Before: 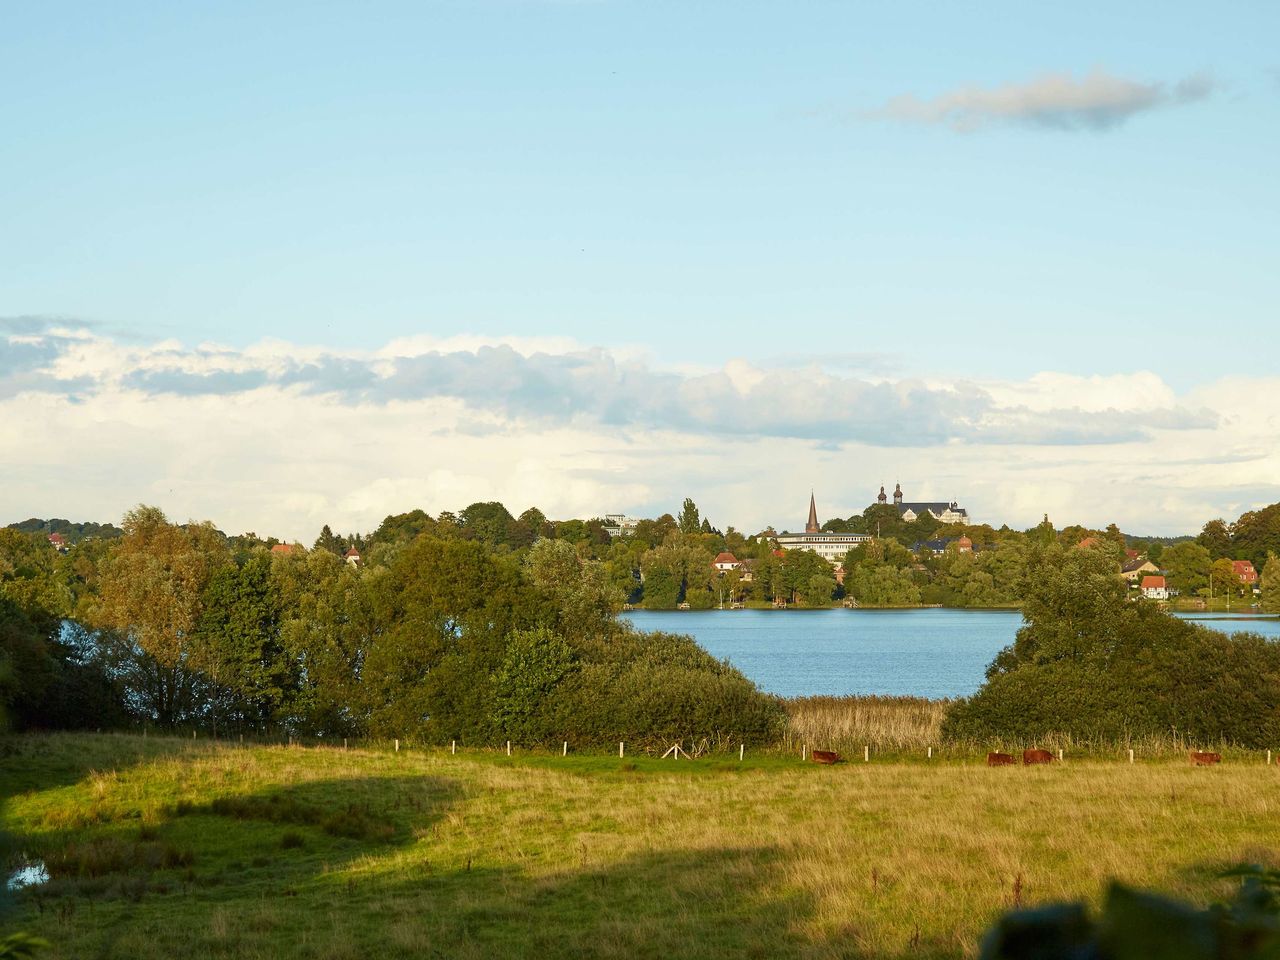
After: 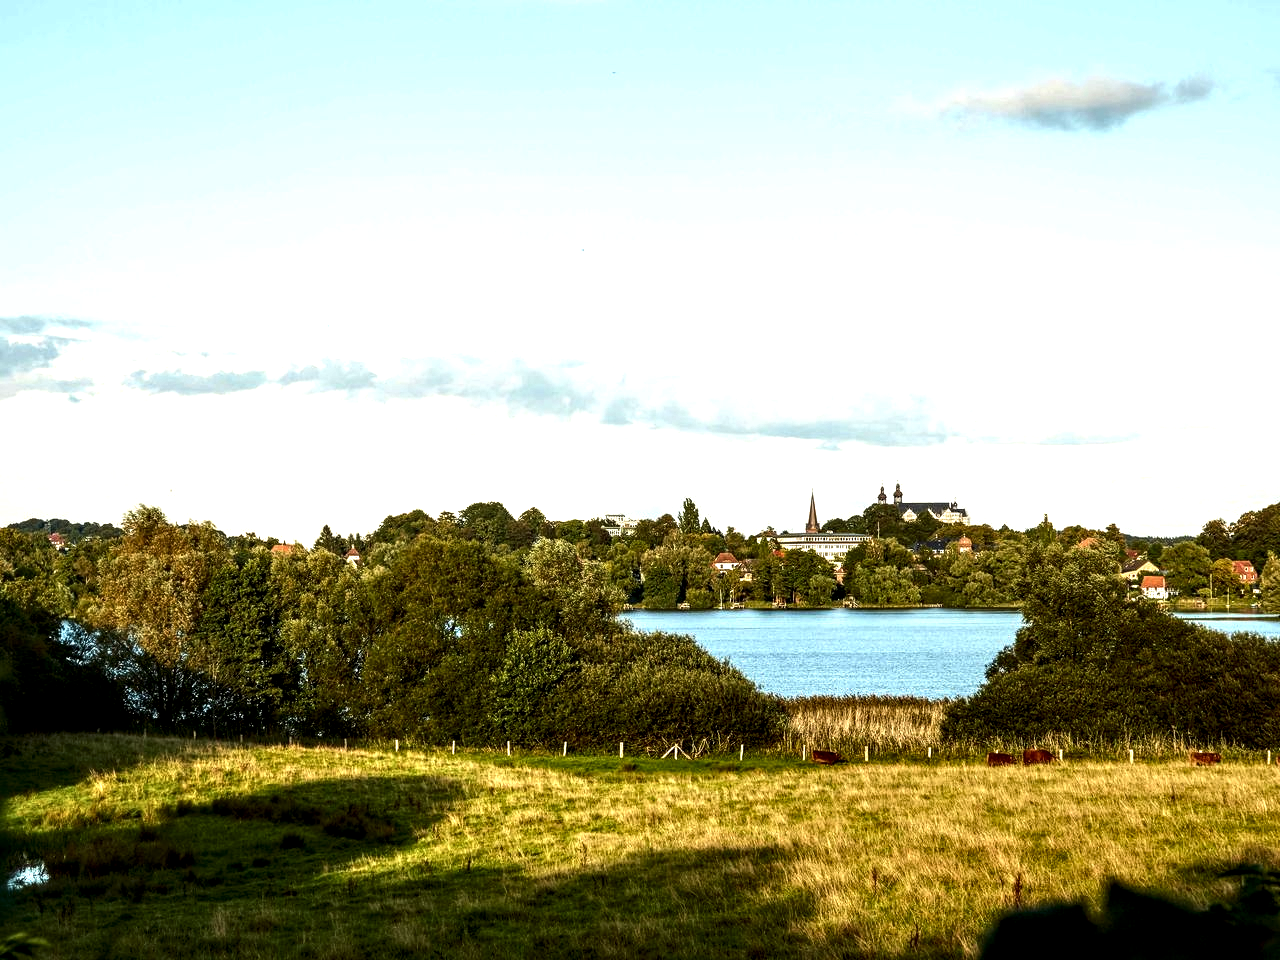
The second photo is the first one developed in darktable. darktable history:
contrast brightness saturation: contrast 0.069, brightness -0.128, saturation 0.049
local contrast: highlights 65%, shadows 54%, detail 169%, midtone range 0.519
tone equalizer: -8 EV -0.721 EV, -7 EV -0.722 EV, -6 EV -0.631 EV, -5 EV -0.403 EV, -3 EV 0.378 EV, -2 EV 0.6 EV, -1 EV 0.684 EV, +0 EV 0.766 EV, edges refinement/feathering 500, mask exposure compensation -1.57 EV, preserve details no
